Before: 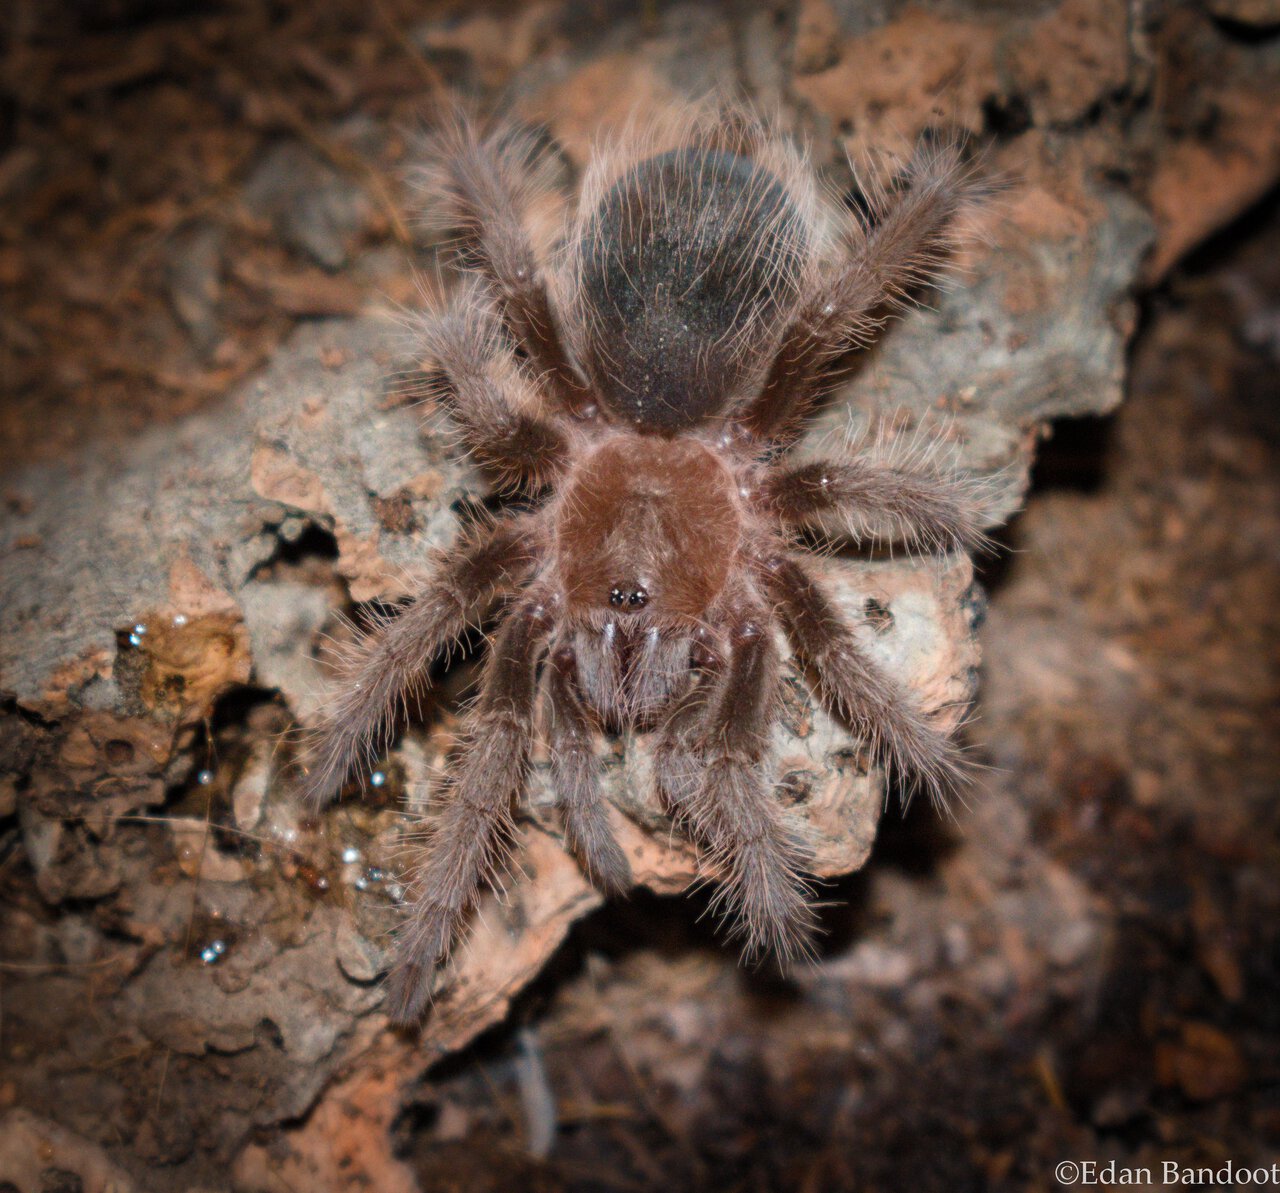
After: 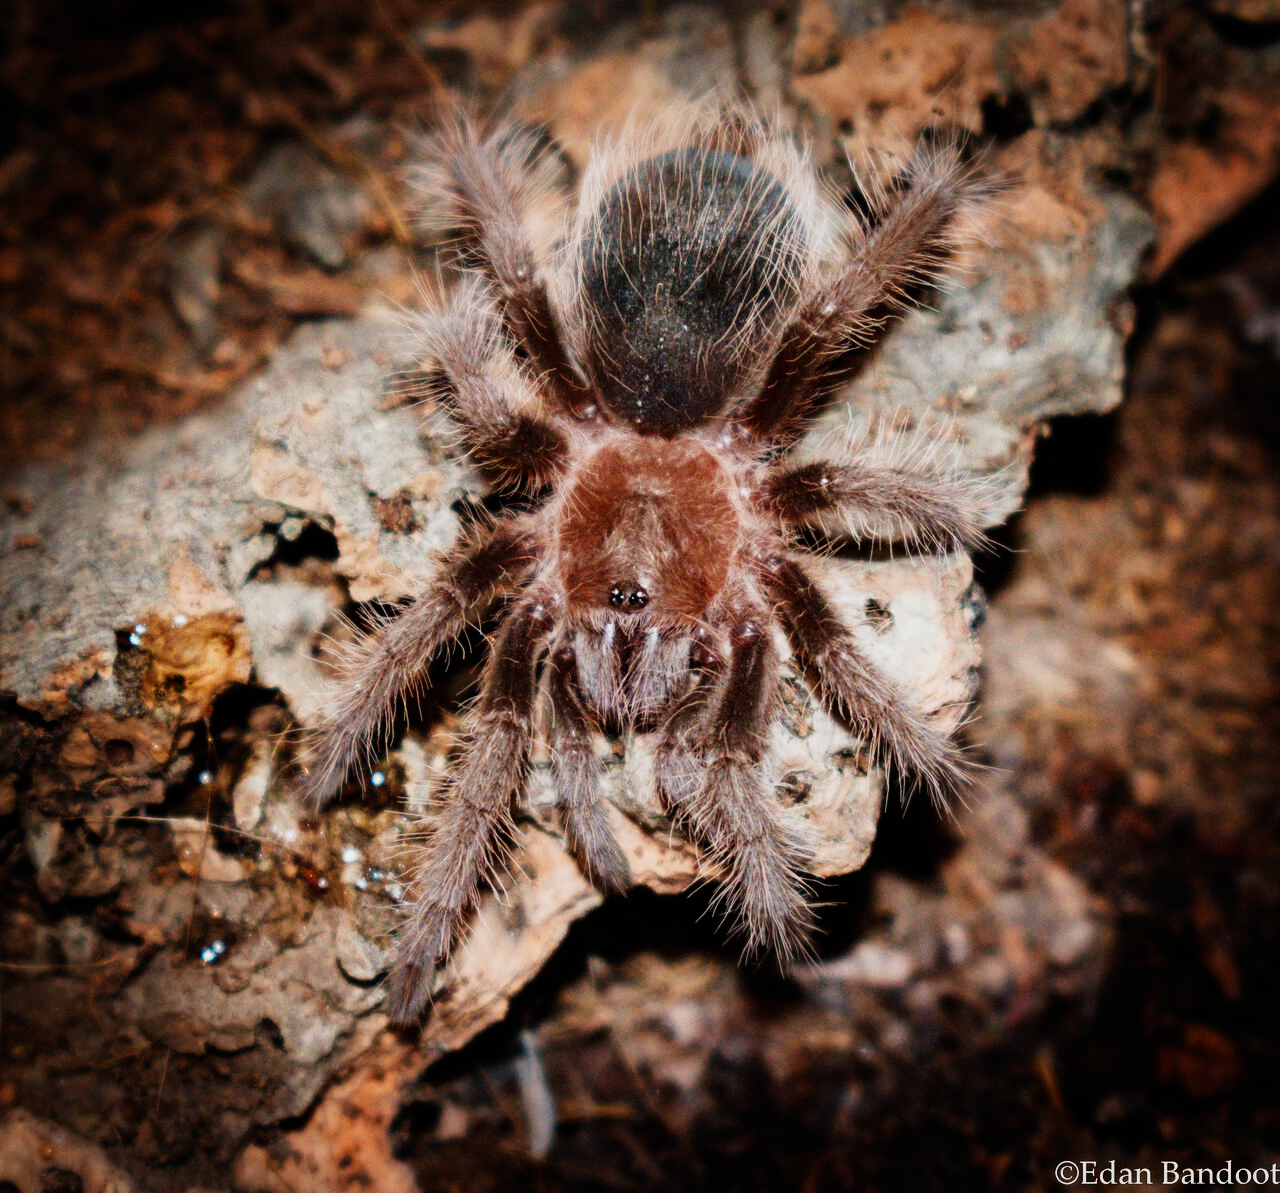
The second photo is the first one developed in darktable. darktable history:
sigmoid: contrast 2, skew -0.2, preserve hue 0%, red attenuation 0.1, red rotation 0.035, green attenuation 0.1, green rotation -0.017, blue attenuation 0.15, blue rotation -0.052, base primaries Rec2020
exposure: black level correction 0, exposure 0.3 EV, compensate highlight preservation false
